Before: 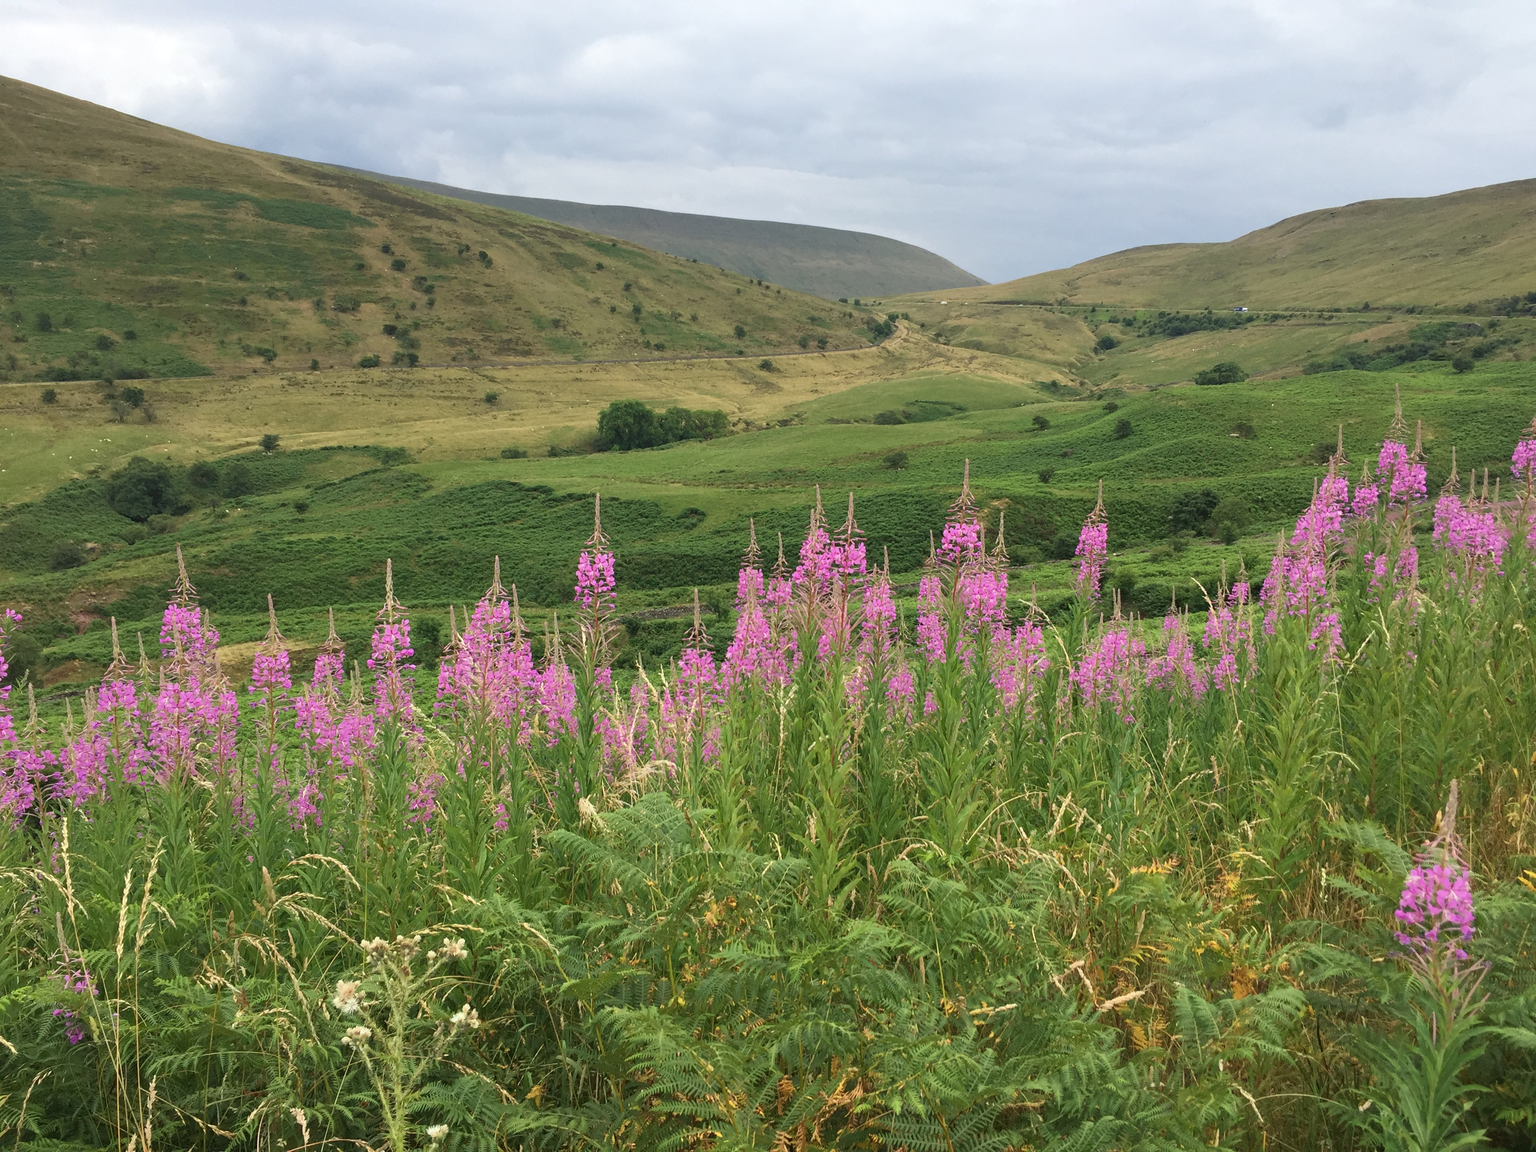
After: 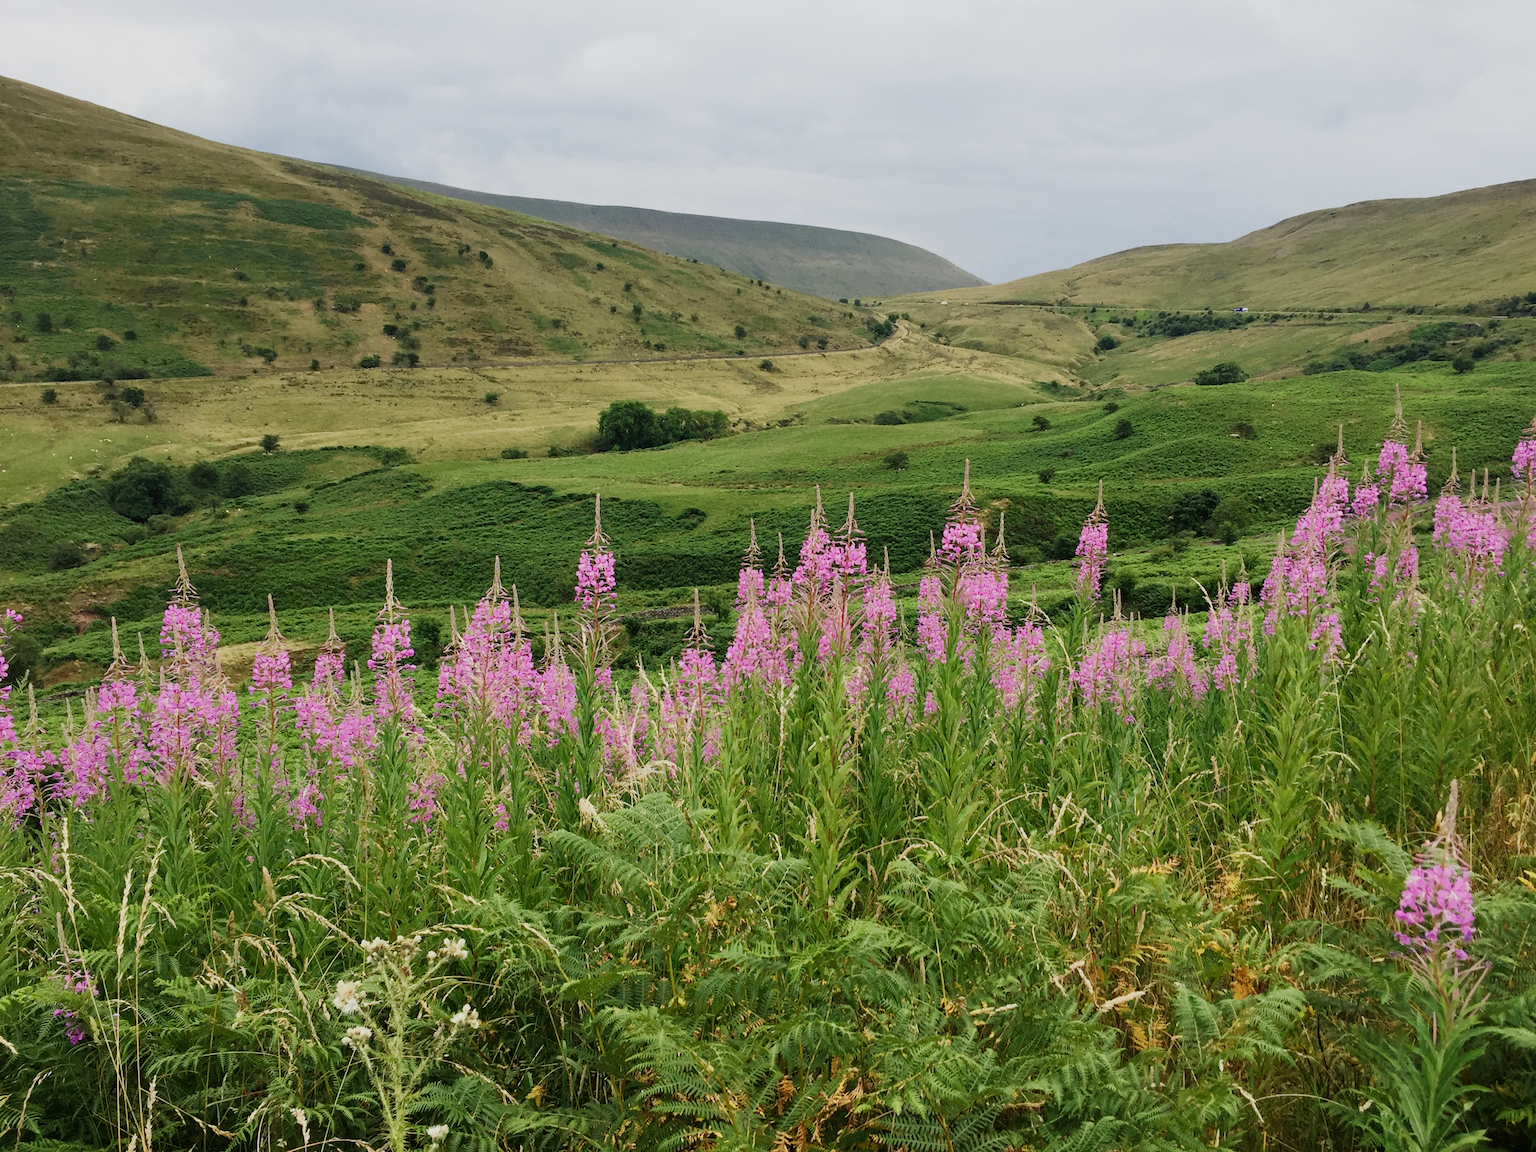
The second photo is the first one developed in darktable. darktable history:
color balance: mode lift, gamma, gain (sRGB)
sigmoid: contrast 1.6, skew -0.2, preserve hue 0%, red attenuation 0.1, red rotation 0.035, green attenuation 0.1, green rotation -0.017, blue attenuation 0.15, blue rotation -0.052, base primaries Rec2020
